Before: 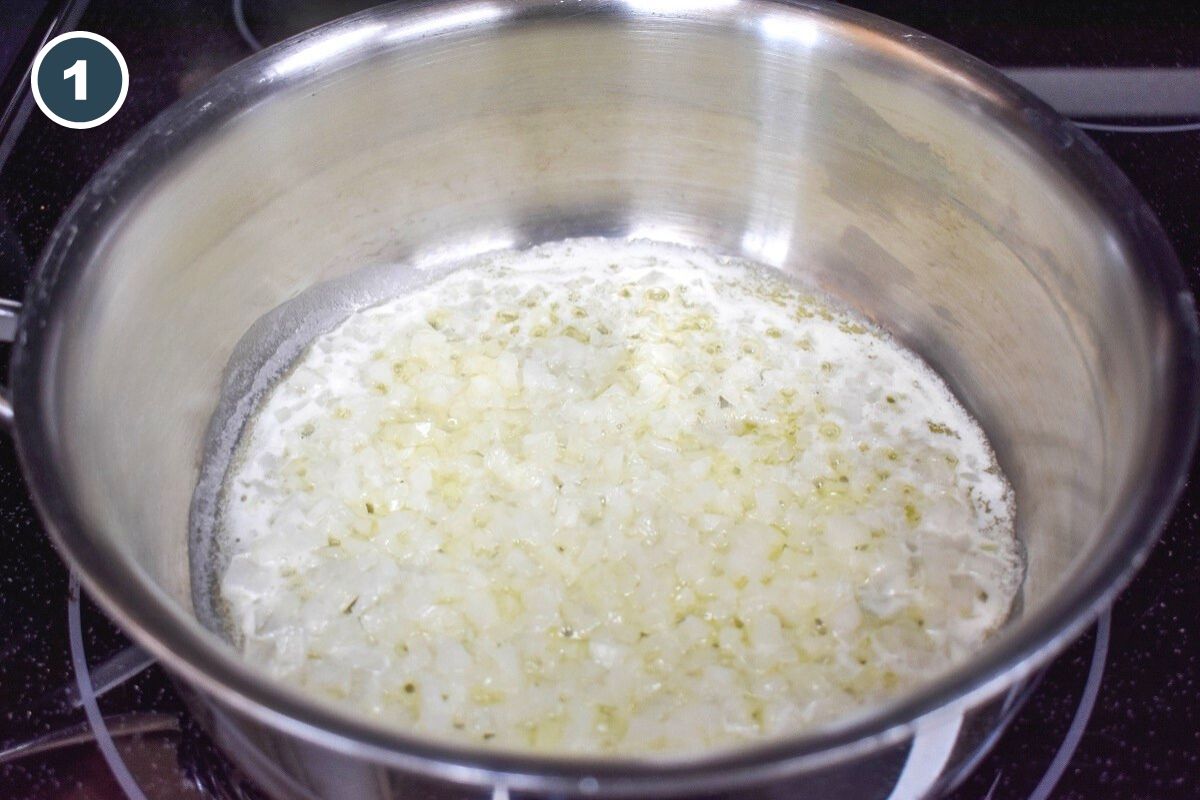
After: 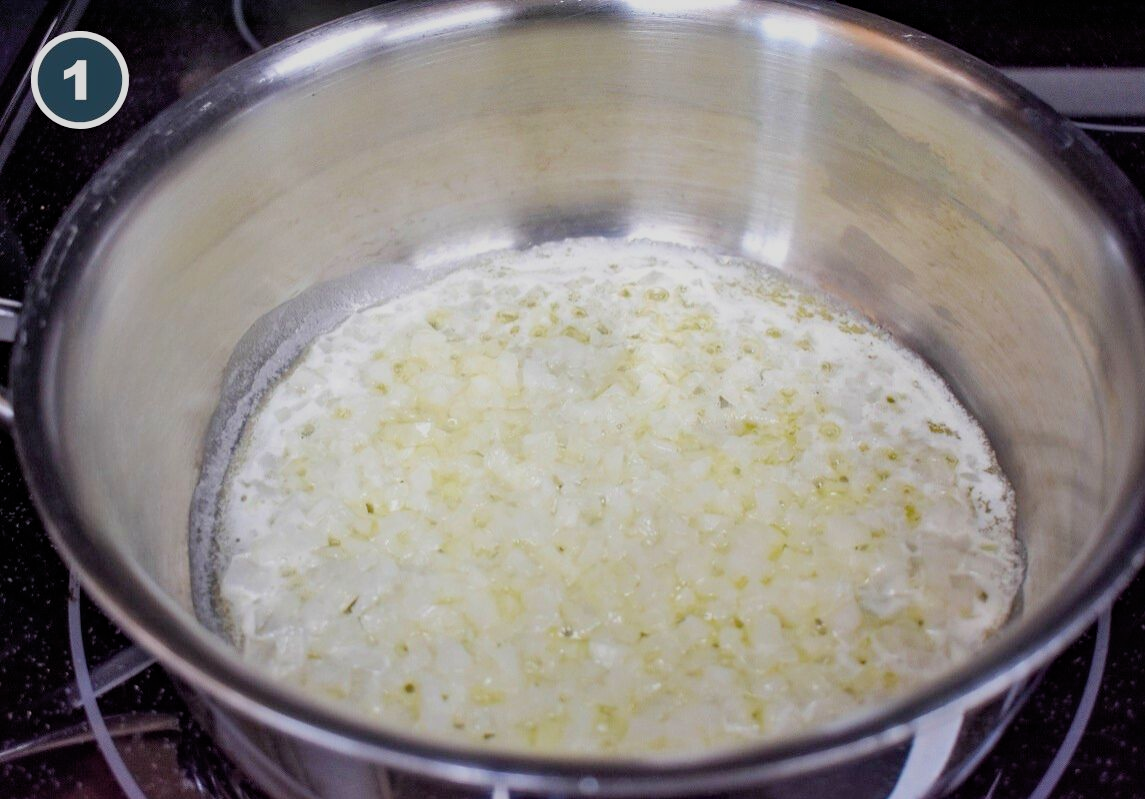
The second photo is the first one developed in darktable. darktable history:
crop: right 4.552%, bottom 0.035%
filmic rgb: middle gray luminance 18.43%, black relative exposure -8.94 EV, white relative exposure 3.72 EV, target black luminance 0%, hardness 4.91, latitude 67.42%, contrast 0.948, highlights saturation mix 19.78%, shadows ↔ highlights balance 21.64%
haze removal: compatibility mode true, adaptive false
